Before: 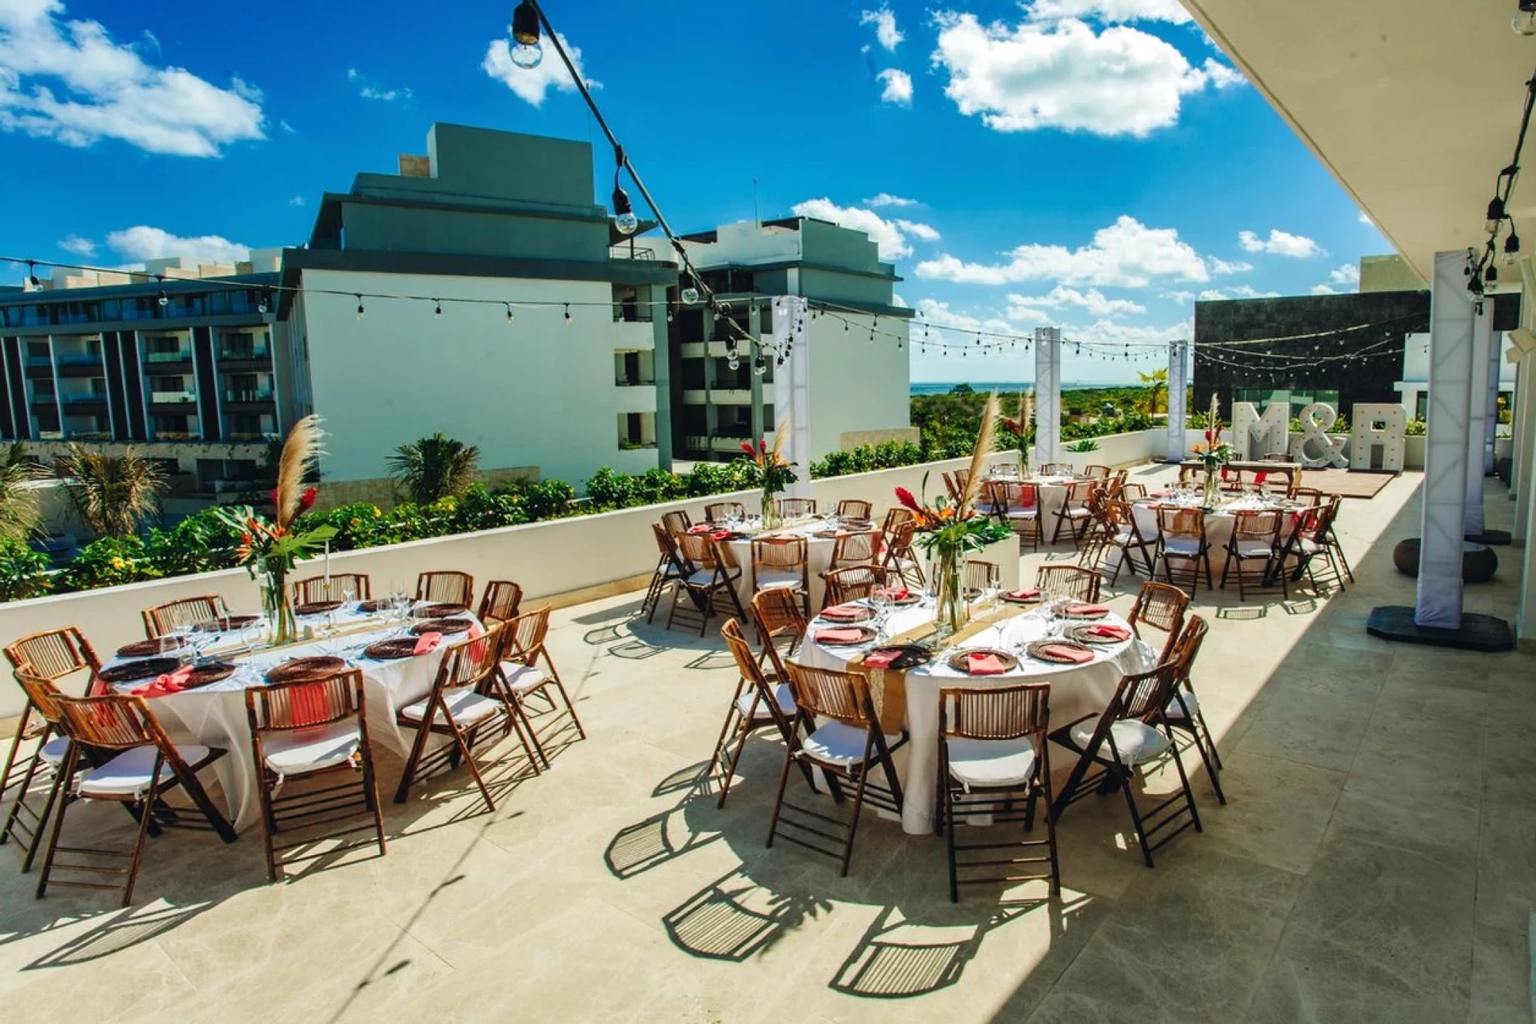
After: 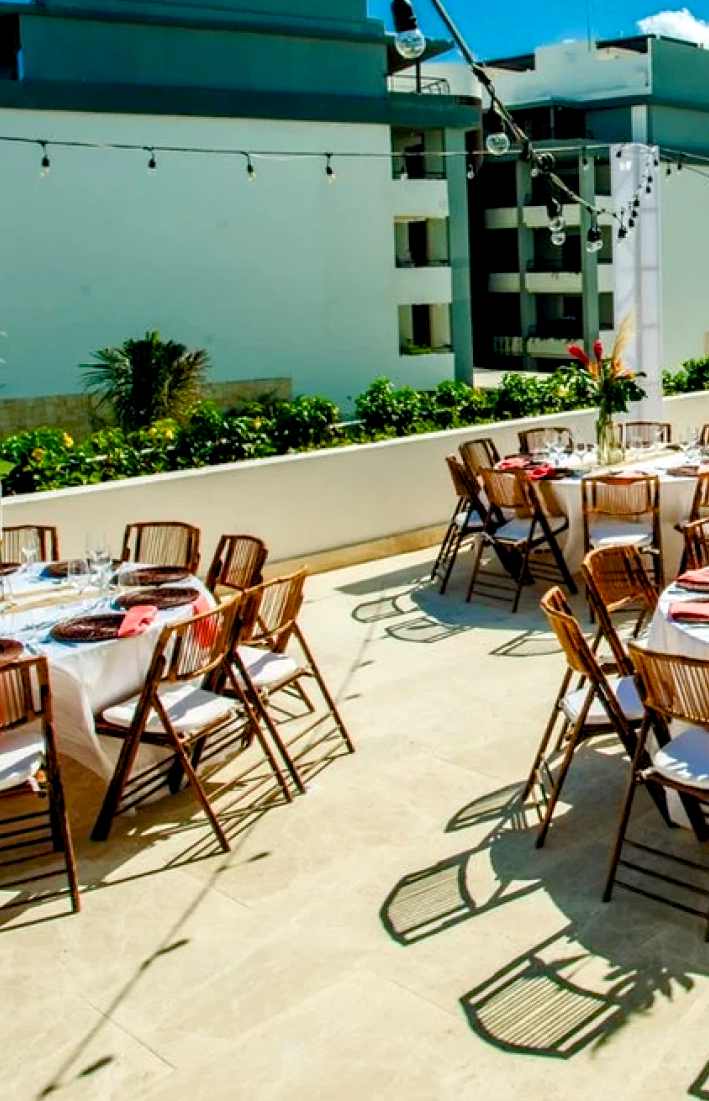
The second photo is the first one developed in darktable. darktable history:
color balance rgb: highlights gain › luminance 17.61%, global offset › luminance -0.874%, perceptual saturation grading › global saturation 20%, perceptual saturation grading › highlights -25.353%, perceptual saturation grading › shadows 25.897%
crop and rotate: left 21.368%, top 18.734%, right 45.021%, bottom 2.986%
